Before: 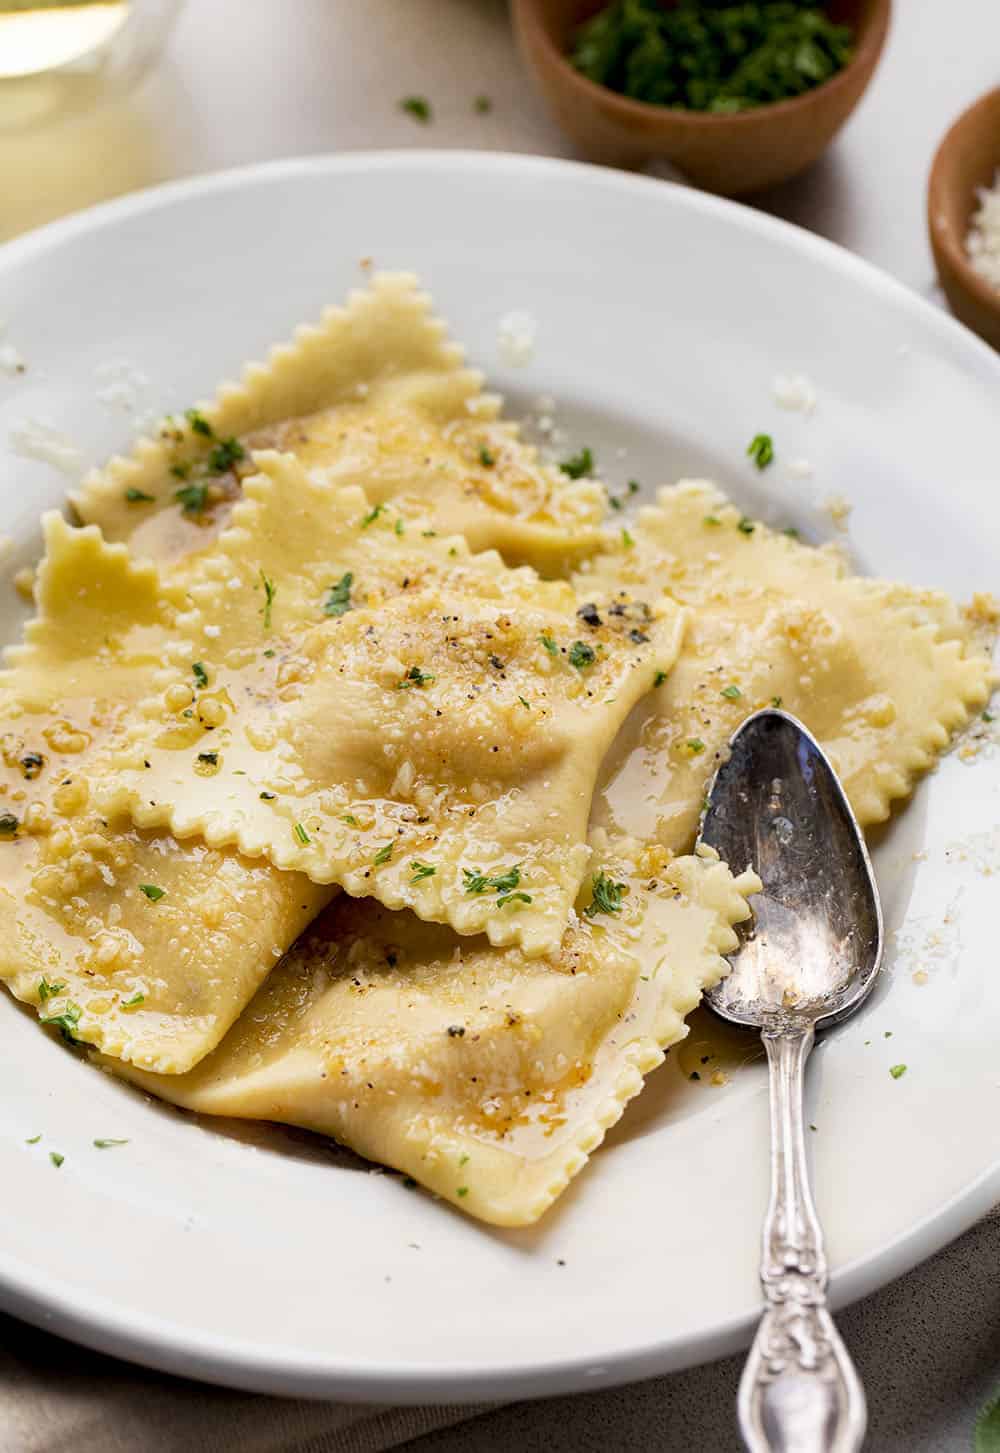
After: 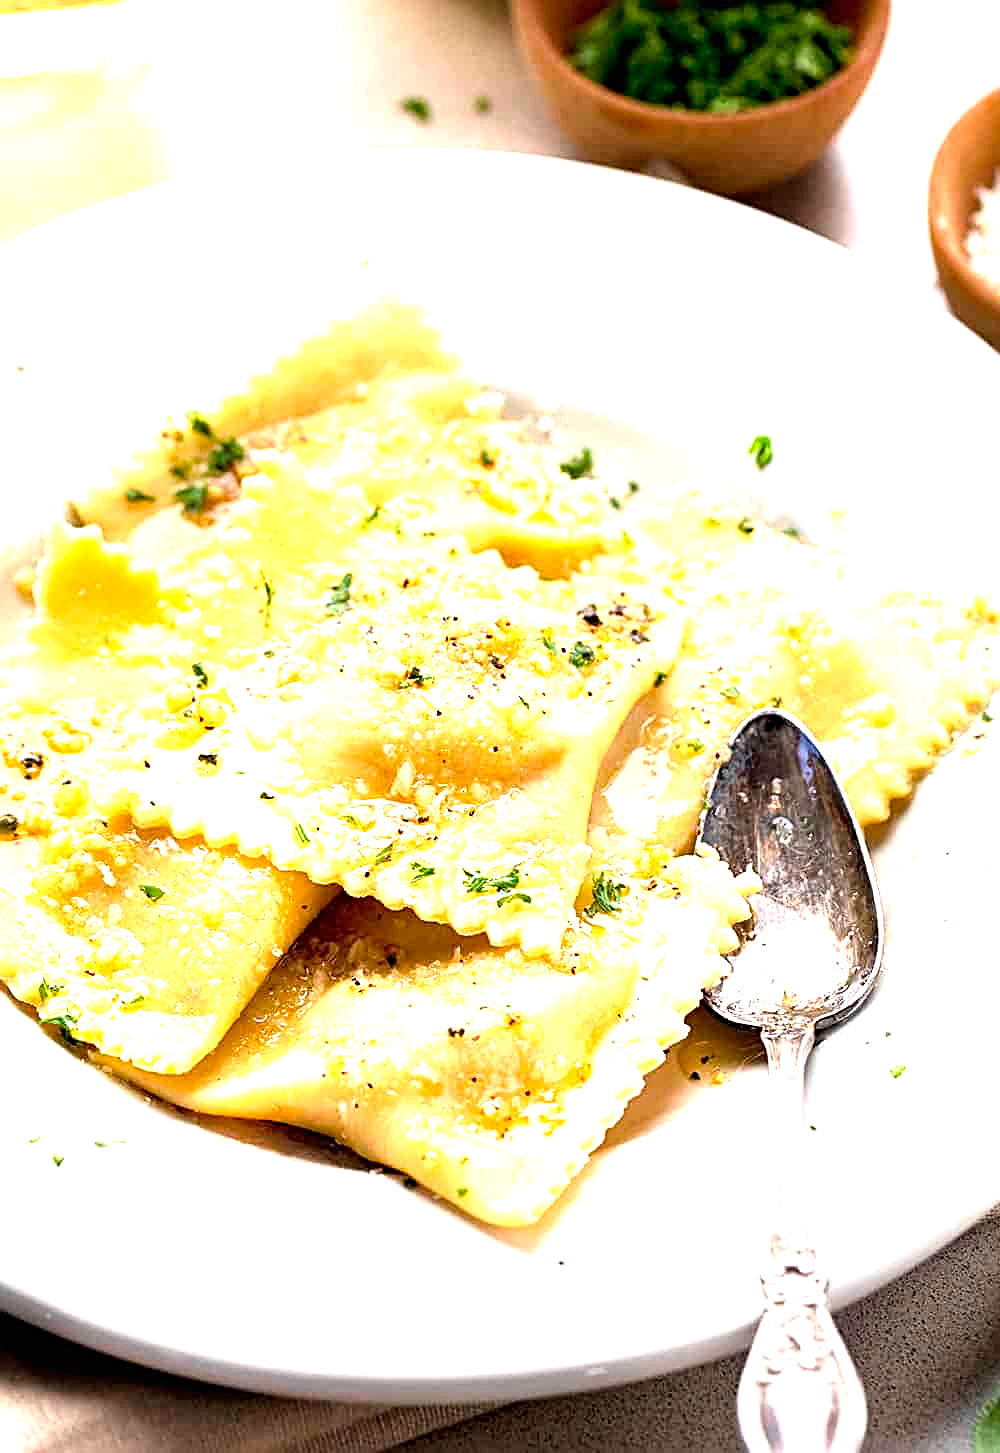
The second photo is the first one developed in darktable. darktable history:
exposure: black level correction 0, exposure 1.45 EV, compensate exposure bias true, compensate highlight preservation false
sharpen: radius 2.531, amount 0.628
